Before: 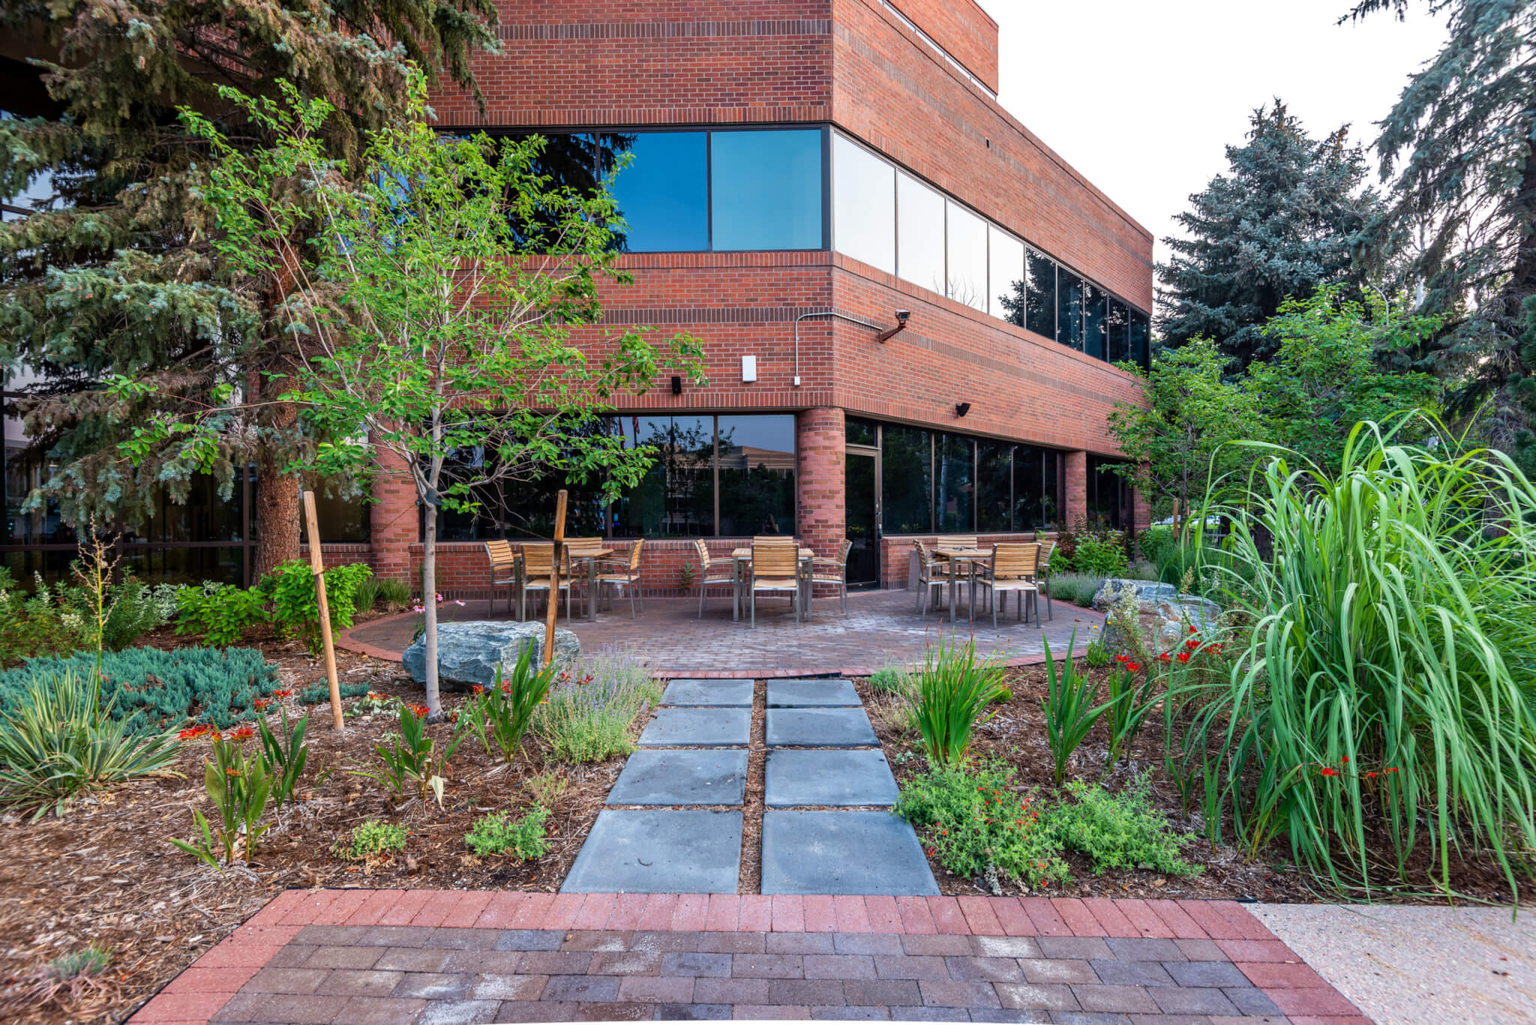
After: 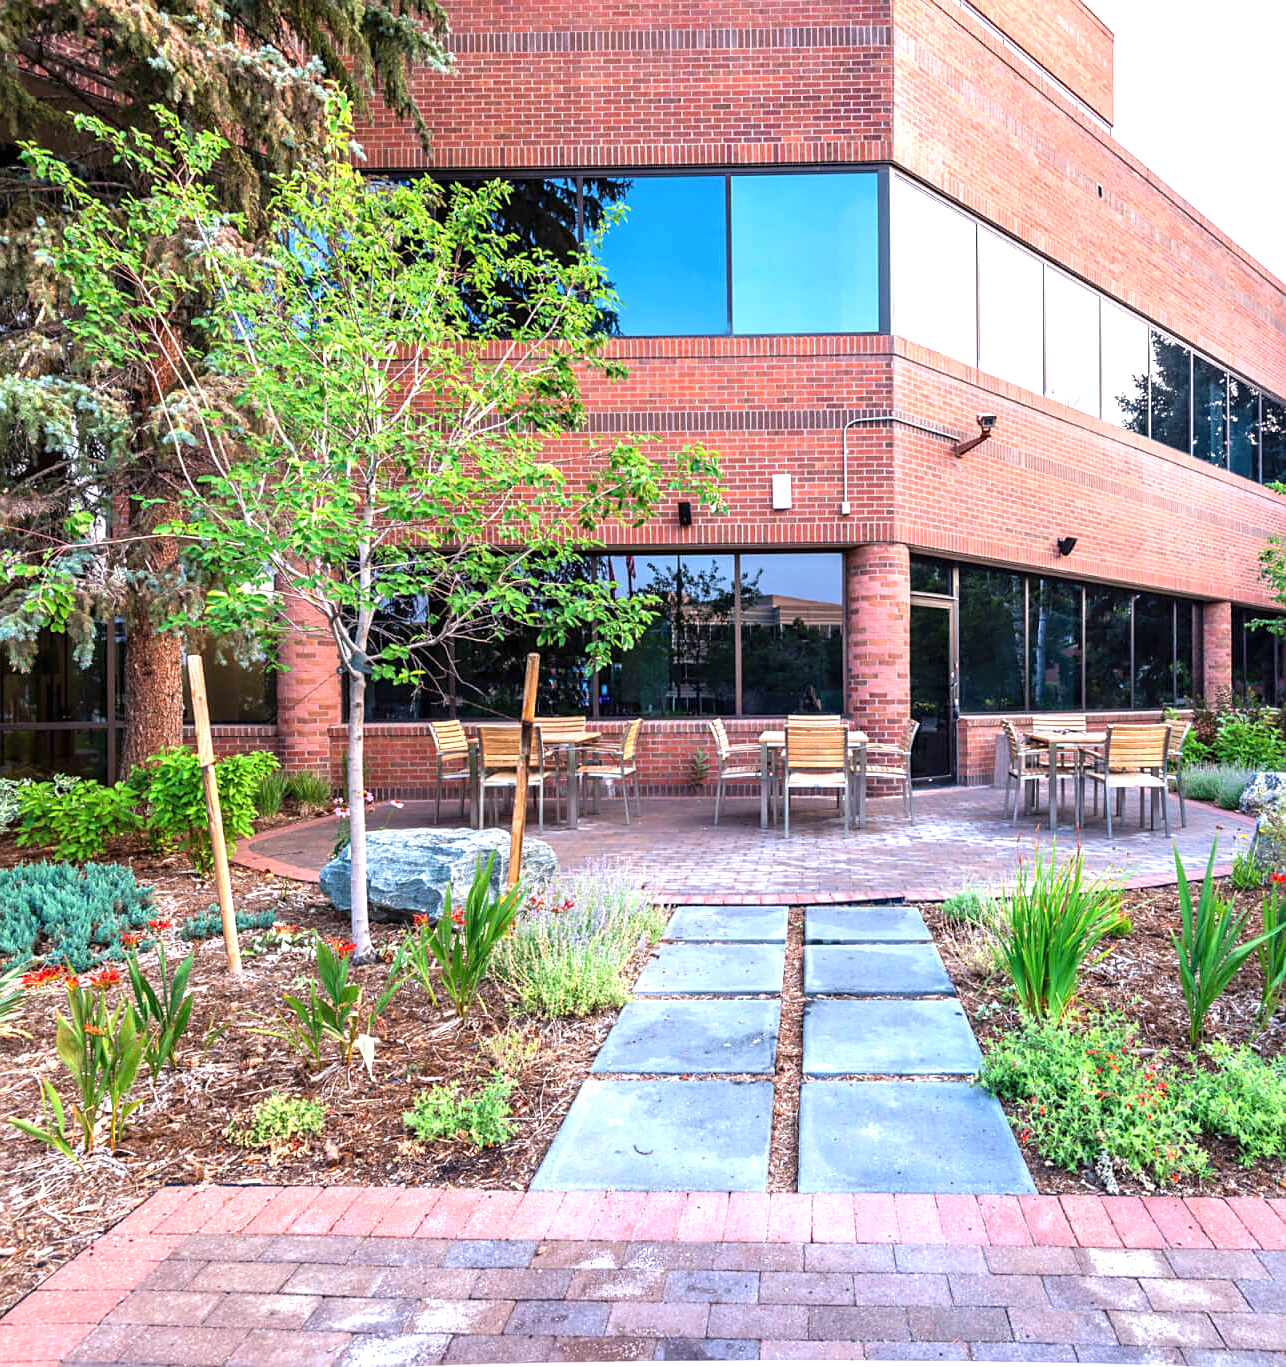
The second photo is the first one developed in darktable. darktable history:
exposure: black level correction 0, exposure 1.1 EV, compensate exposure bias true, compensate highlight preservation false
crop: left 10.644%, right 26.528%
sharpen: radius 1.864, amount 0.398, threshold 1.271
color calibration: illuminant custom, x 0.348, y 0.366, temperature 4940.58 K
